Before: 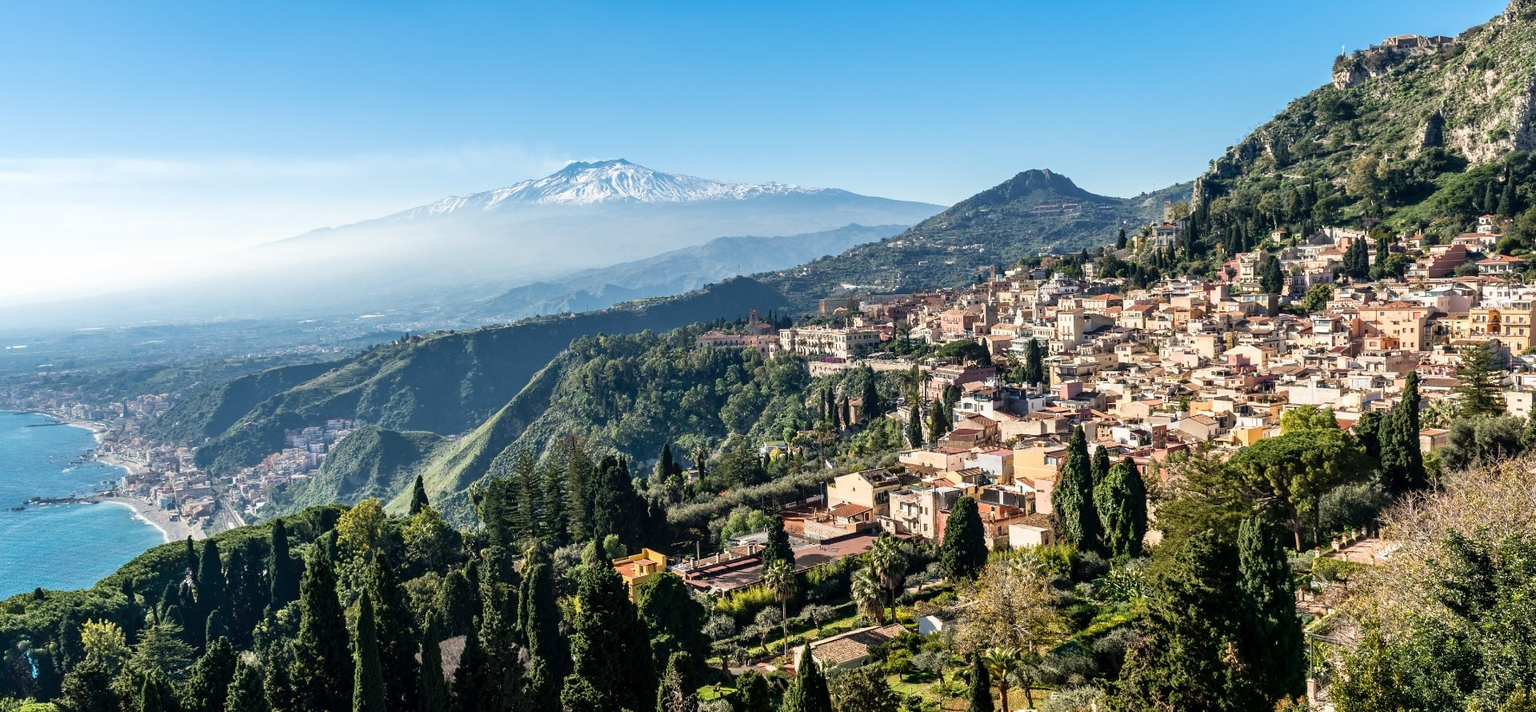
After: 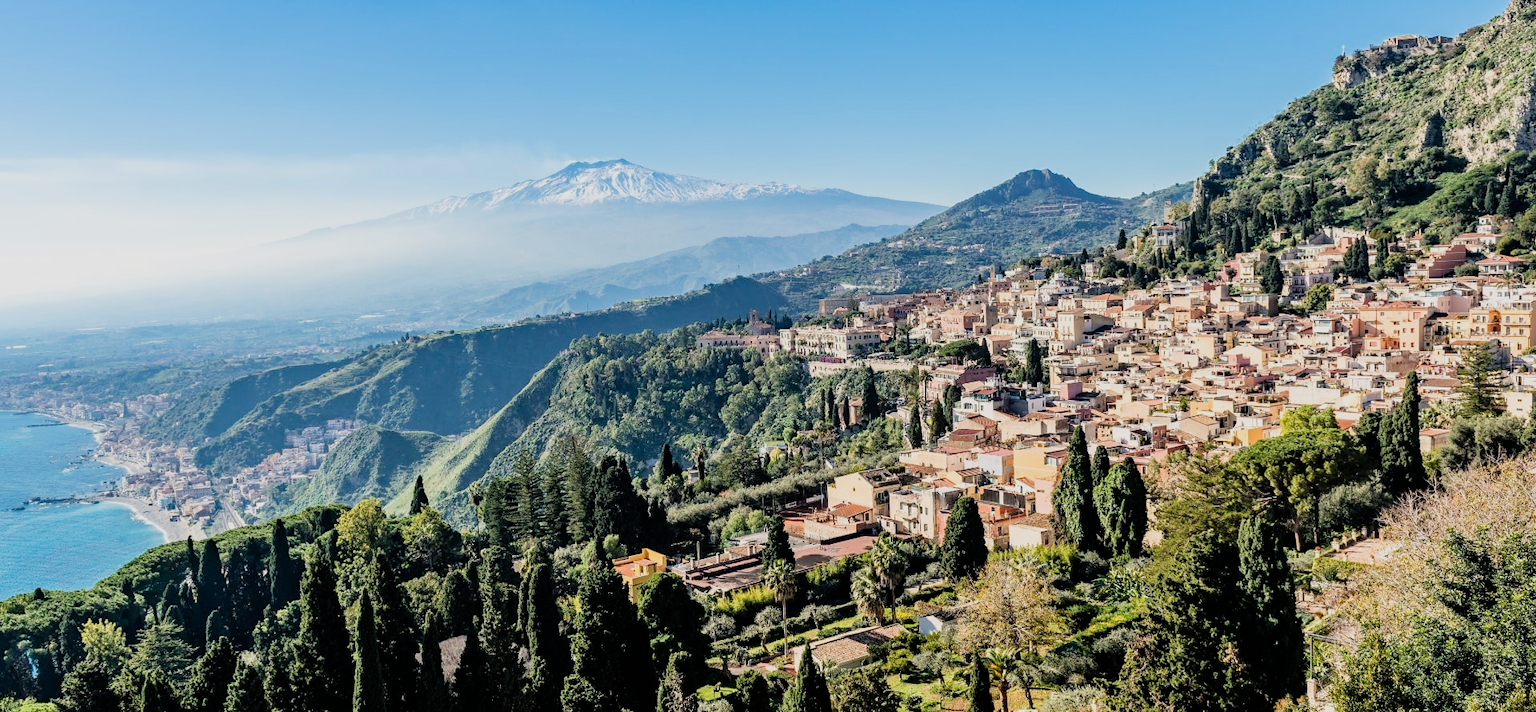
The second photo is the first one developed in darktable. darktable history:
exposure: black level correction 0, exposure 0.7 EV, compensate exposure bias true, compensate highlight preservation false
haze removal: strength 0.29, distance 0.25, compatibility mode true, adaptive false
filmic rgb: black relative exposure -7.15 EV, white relative exposure 5.36 EV, hardness 3.02
